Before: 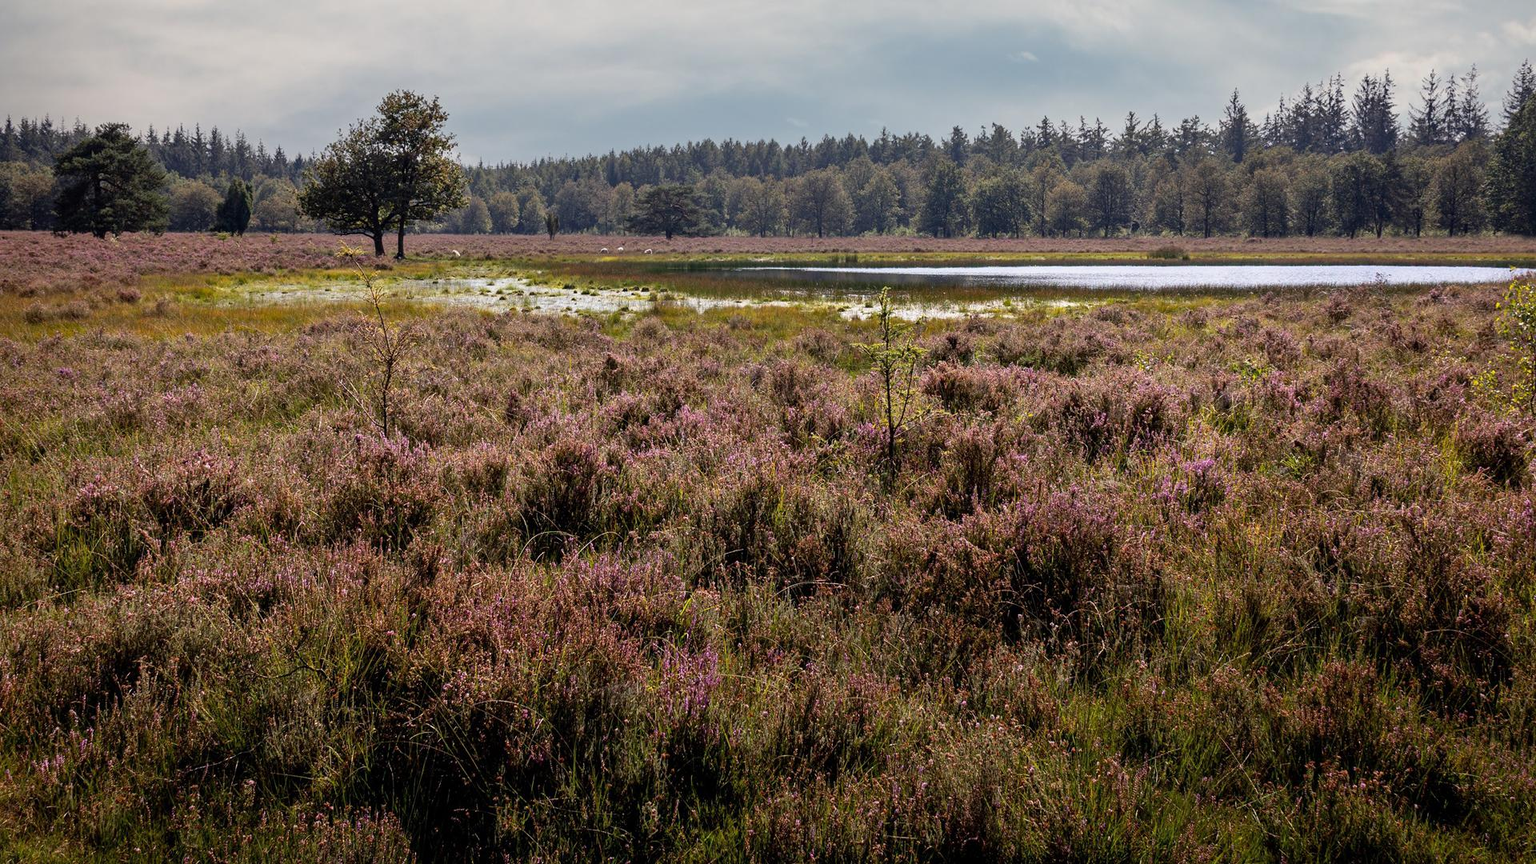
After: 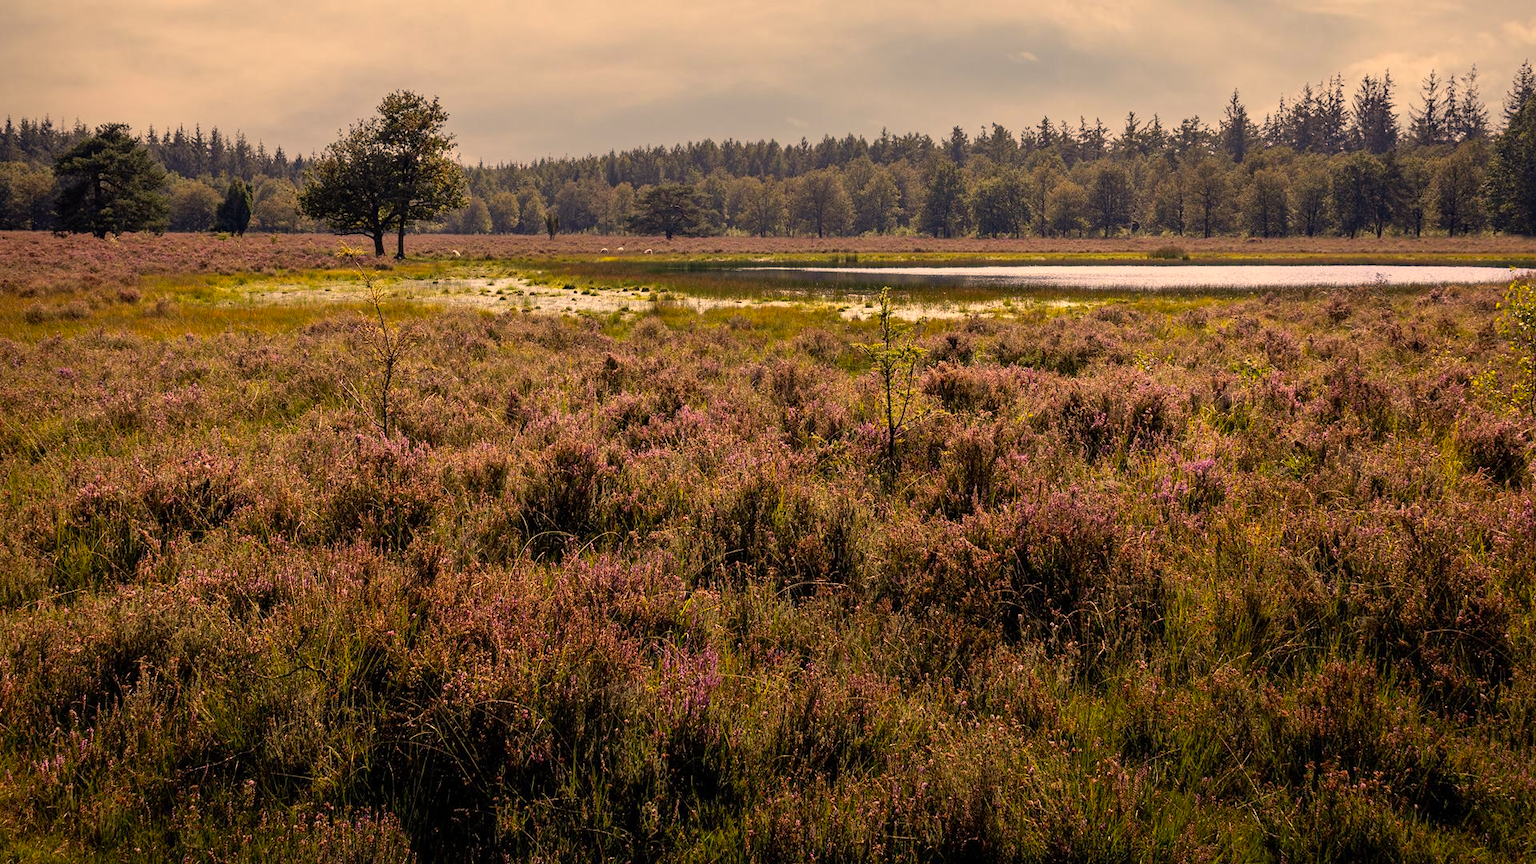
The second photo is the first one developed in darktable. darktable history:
color correction: highlights a* 14.88, highlights b* 31.85
